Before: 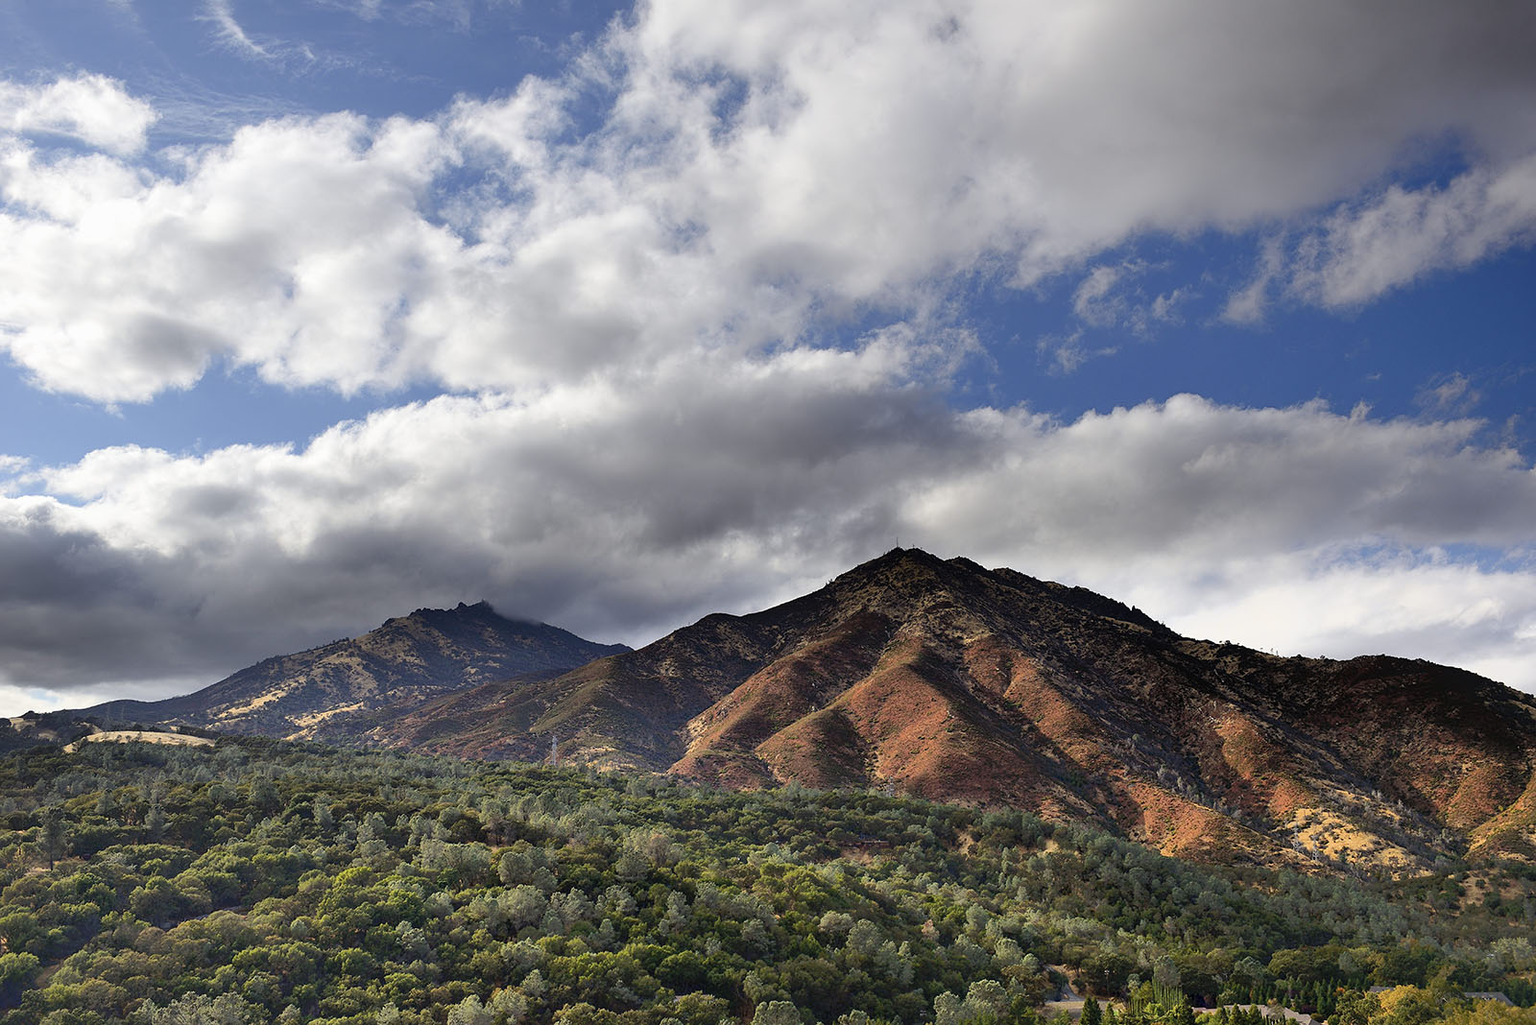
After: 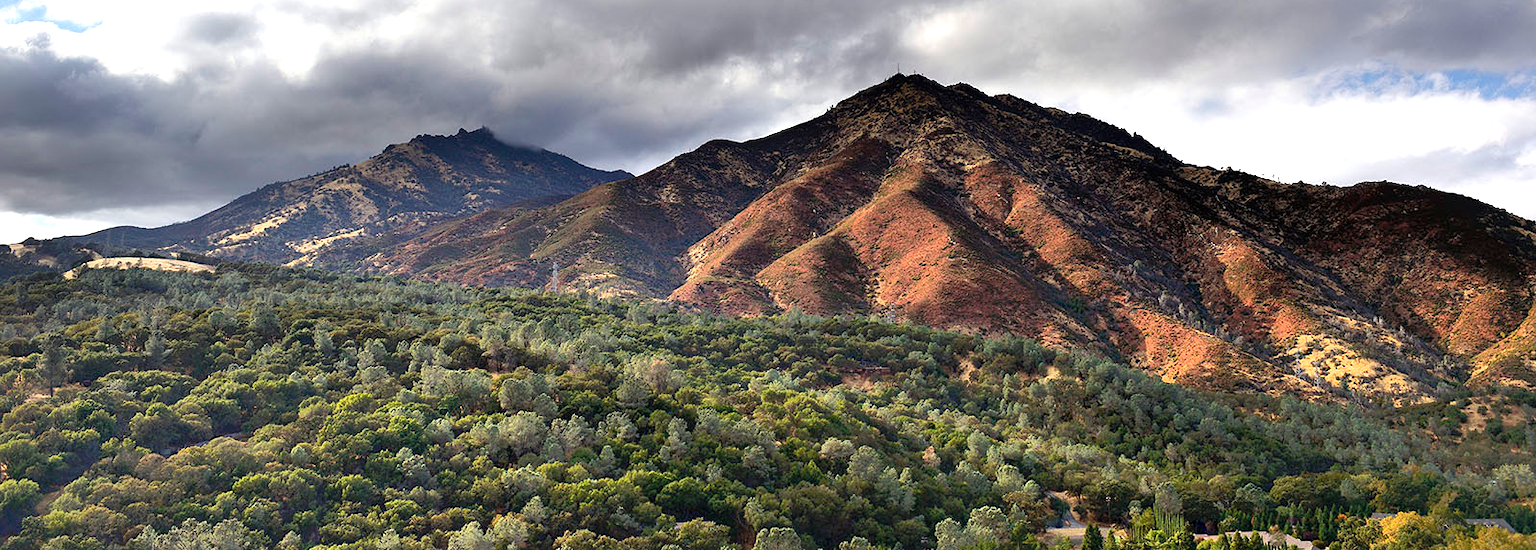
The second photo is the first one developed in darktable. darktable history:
crop and rotate: top 46.346%, right 0.116%
exposure: exposure 0.603 EV, compensate highlight preservation false
